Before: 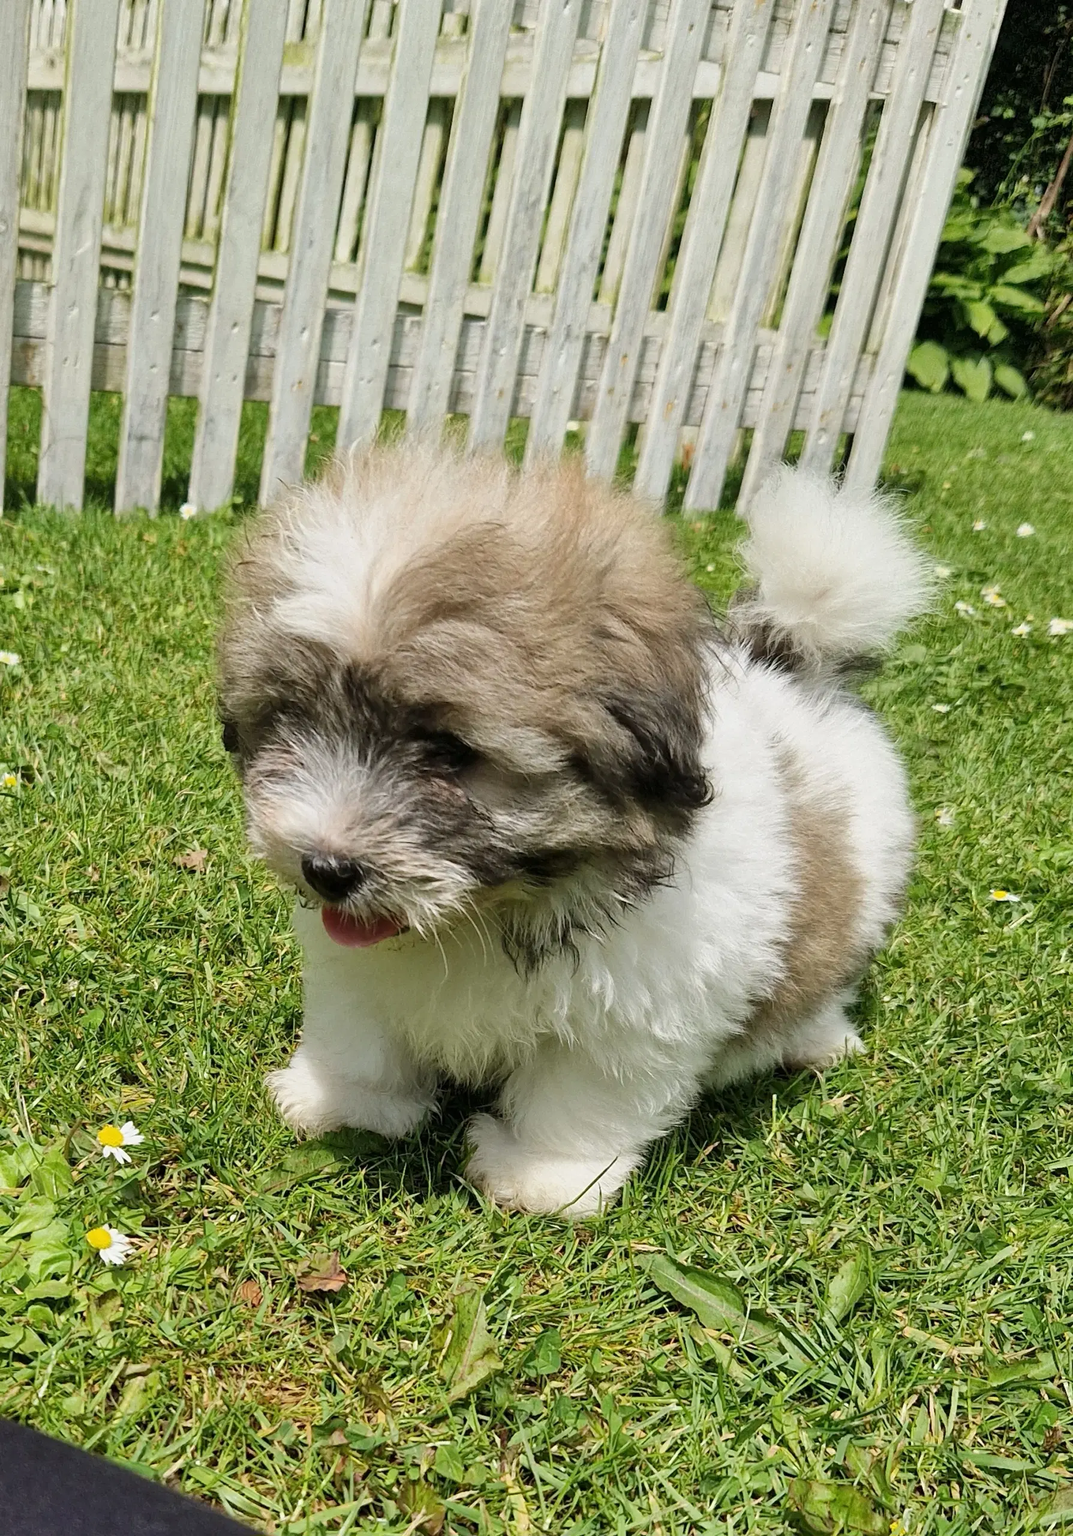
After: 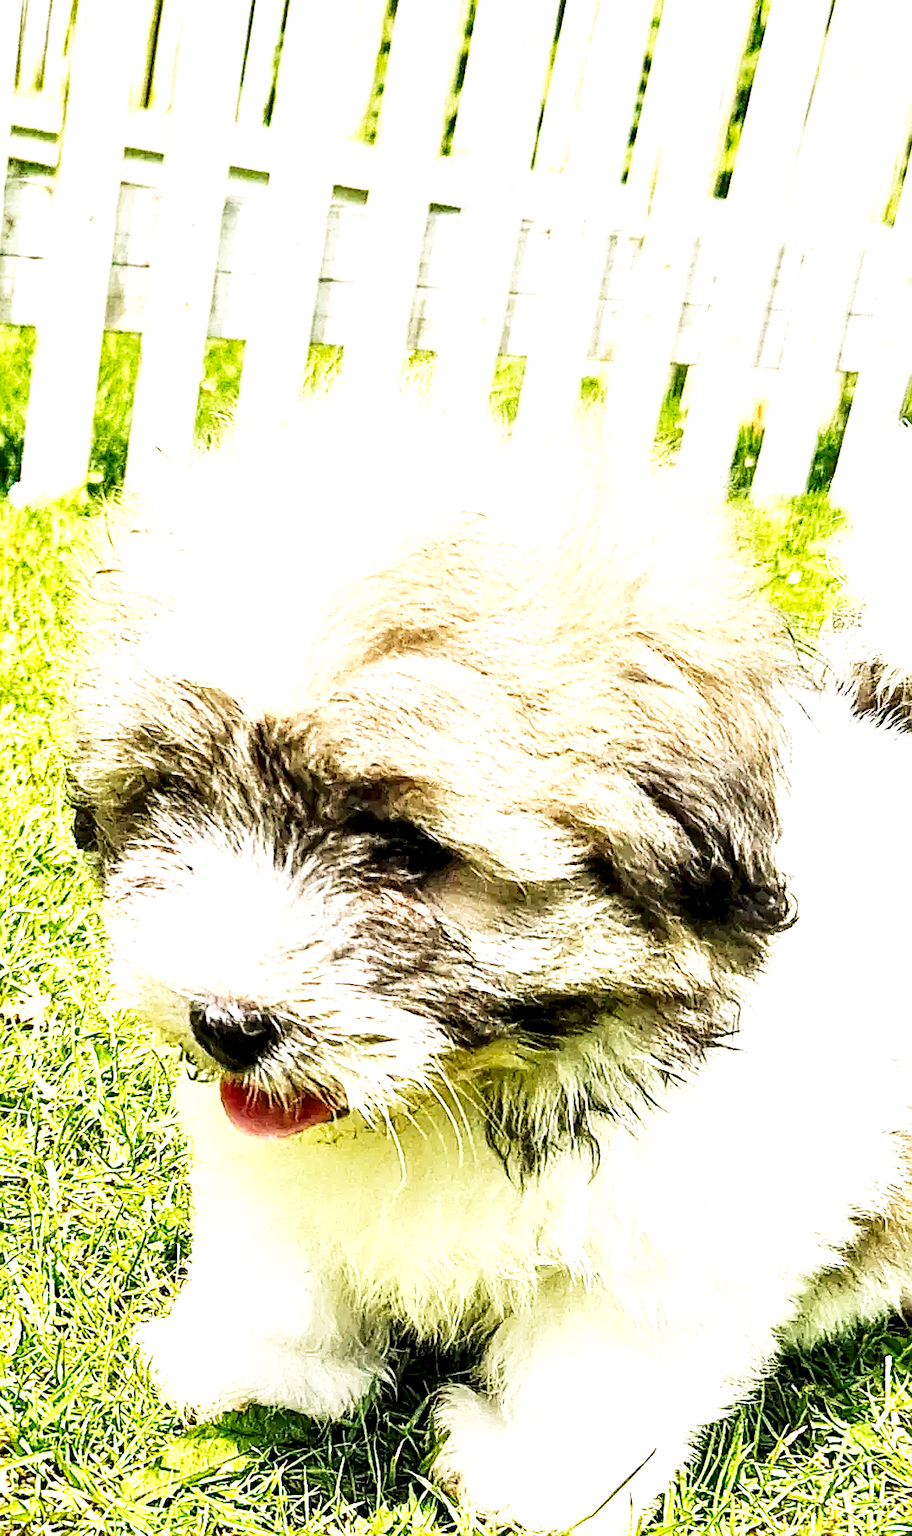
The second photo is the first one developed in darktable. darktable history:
velvia: on, module defaults
crop: left 16.184%, top 11.505%, right 26.27%, bottom 20.781%
local contrast: highlights 65%, shadows 54%, detail 168%, midtone range 0.51
sharpen: on, module defaults
color balance rgb: shadows lift › hue 86.8°, highlights gain › chroma 1.089%, highlights gain › hue 60.16°, perceptual saturation grading › global saturation 19.839%, perceptual brilliance grading › global brilliance 14.621%, perceptual brilliance grading › shadows -35.026%, contrast -19.547%
exposure: black level correction 0, exposure 1 EV, compensate highlight preservation false
base curve: curves: ch0 [(0, 0) (0.005, 0.002) (0.15, 0.3) (0.4, 0.7) (0.75, 0.95) (1, 1)], preserve colors none
tone equalizer: -8 EV -0.731 EV, -7 EV -0.707 EV, -6 EV -0.635 EV, -5 EV -0.369 EV, -3 EV 0.384 EV, -2 EV 0.6 EV, -1 EV 0.685 EV, +0 EV 0.724 EV
